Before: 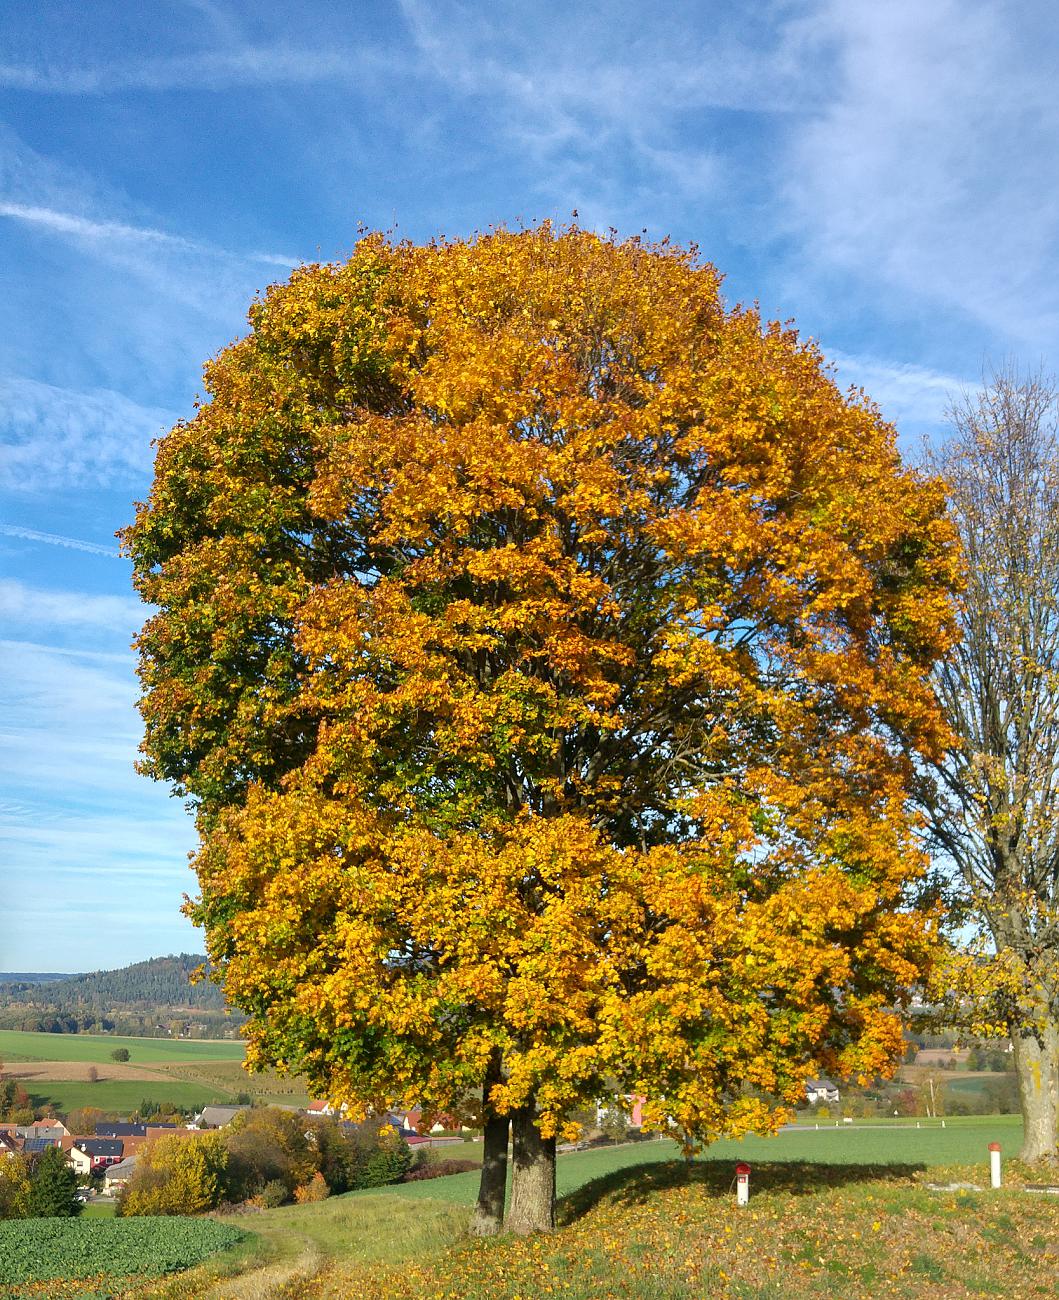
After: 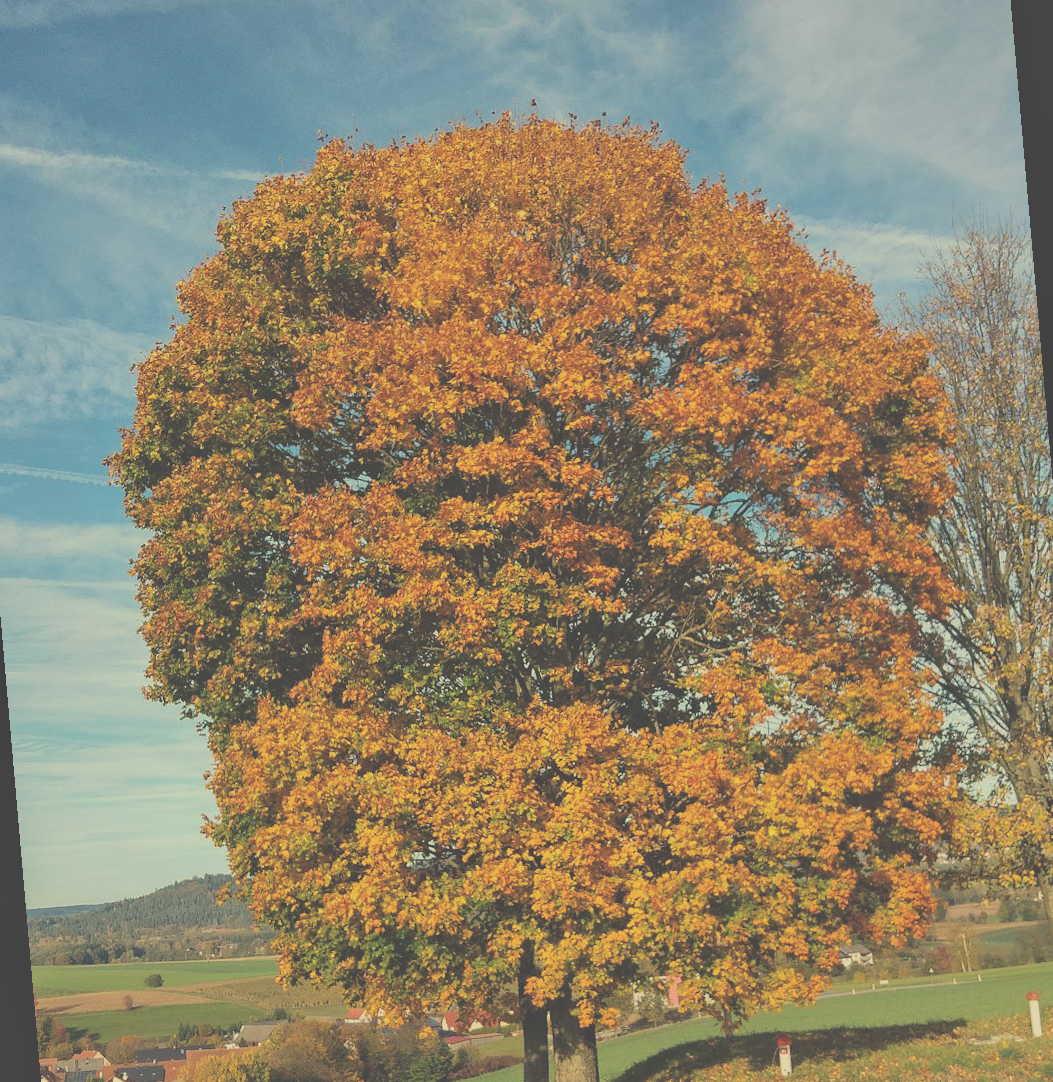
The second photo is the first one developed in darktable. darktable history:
white balance: red 1.08, blue 0.791
filmic rgb: black relative exposure -5 EV, white relative exposure 3.5 EV, hardness 3.19, contrast 1.2, highlights saturation mix -50%
rotate and perspective: rotation -5°, crop left 0.05, crop right 0.952, crop top 0.11, crop bottom 0.89
exposure: black level correction -0.087, compensate highlight preservation false
tone equalizer: -8 EV 0.25 EV, -7 EV 0.417 EV, -6 EV 0.417 EV, -5 EV 0.25 EV, -3 EV -0.25 EV, -2 EV -0.417 EV, -1 EV -0.417 EV, +0 EV -0.25 EV, edges refinement/feathering 500, mask exposure compensation -1.57 EV, preserve details guided filter
